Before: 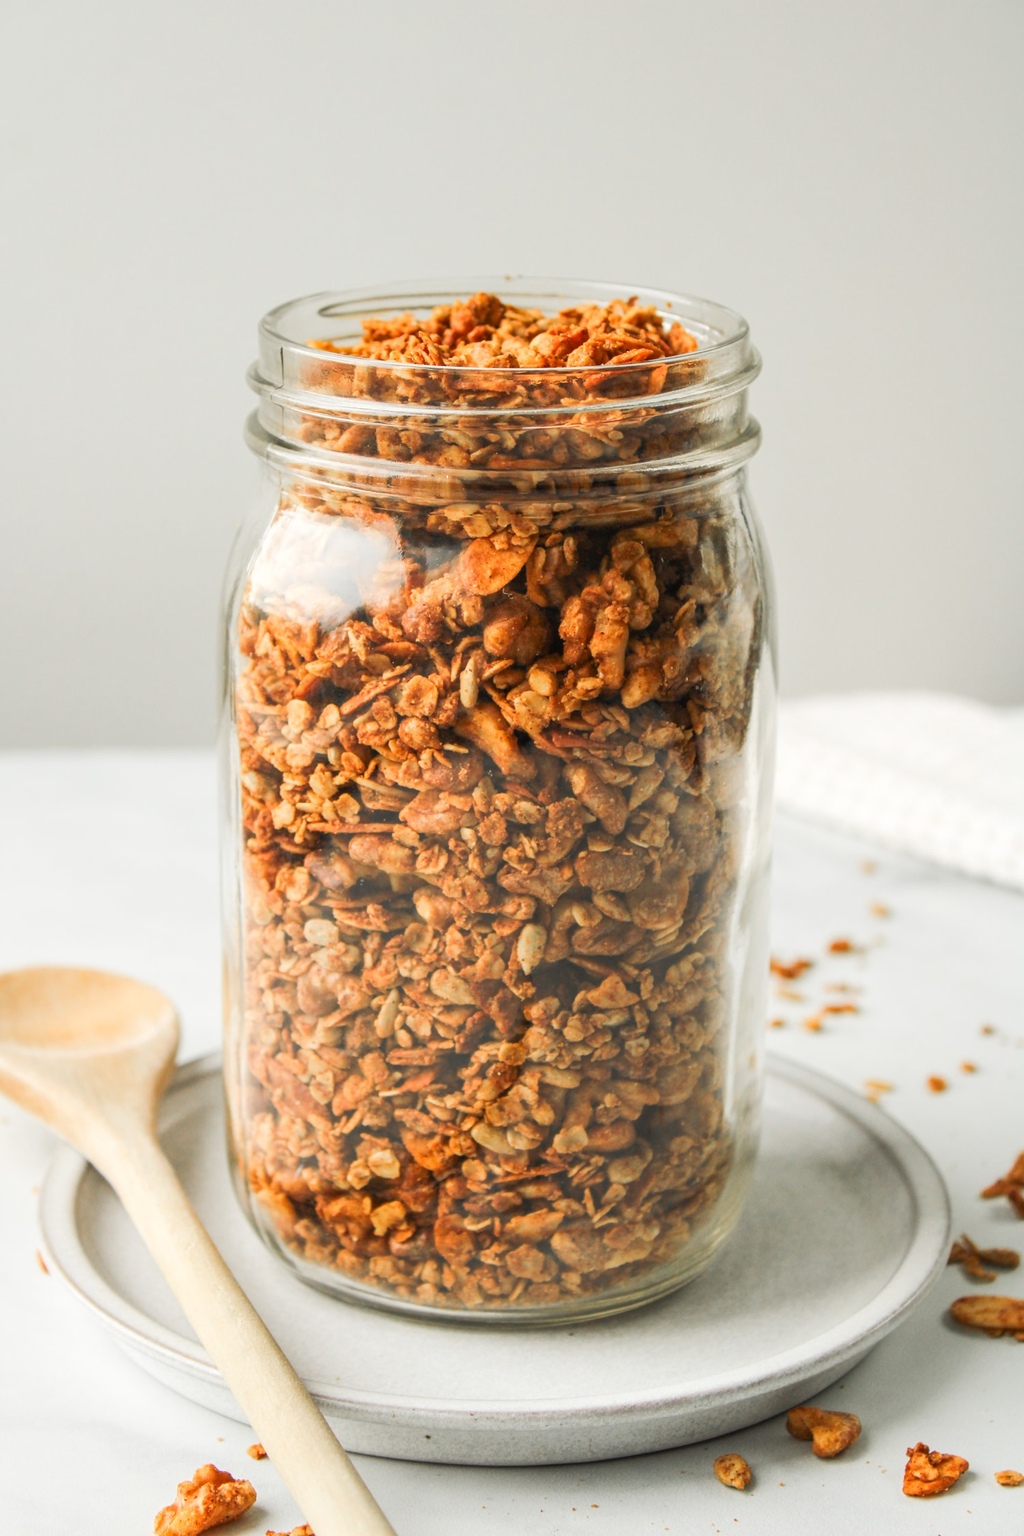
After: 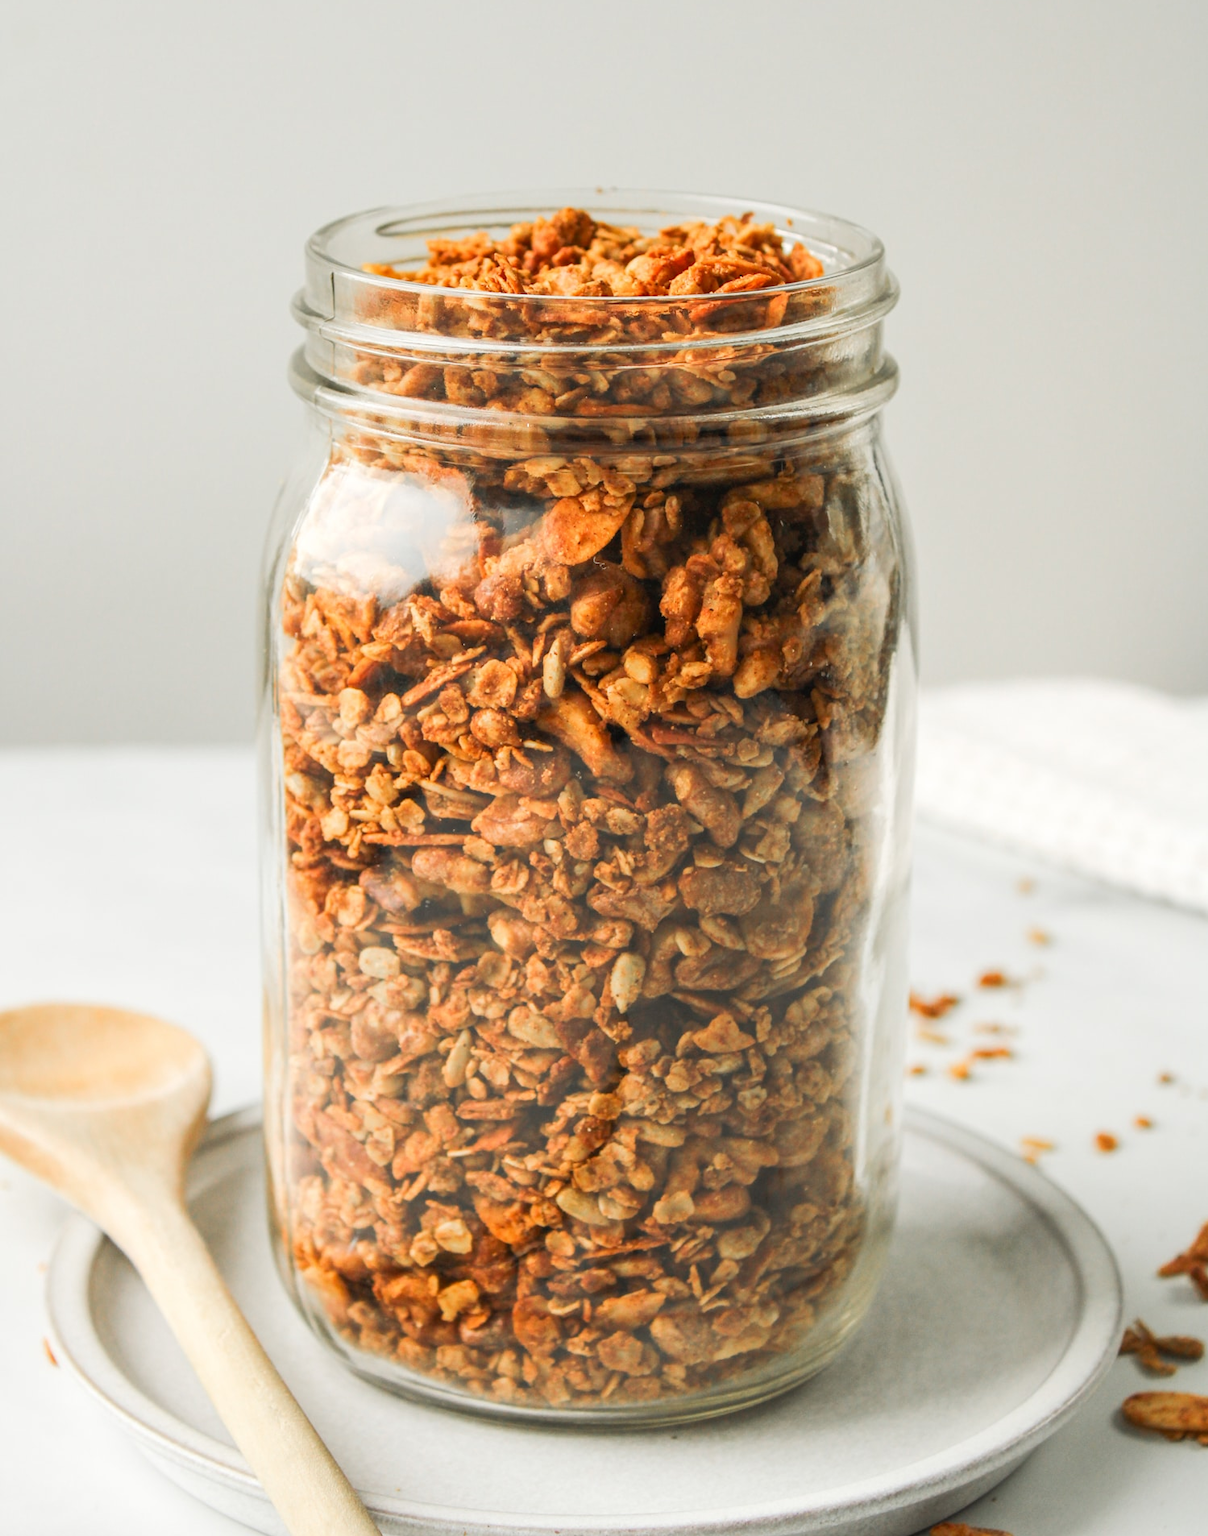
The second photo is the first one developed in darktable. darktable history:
crop: top 7.618%, bottom 7.641%
